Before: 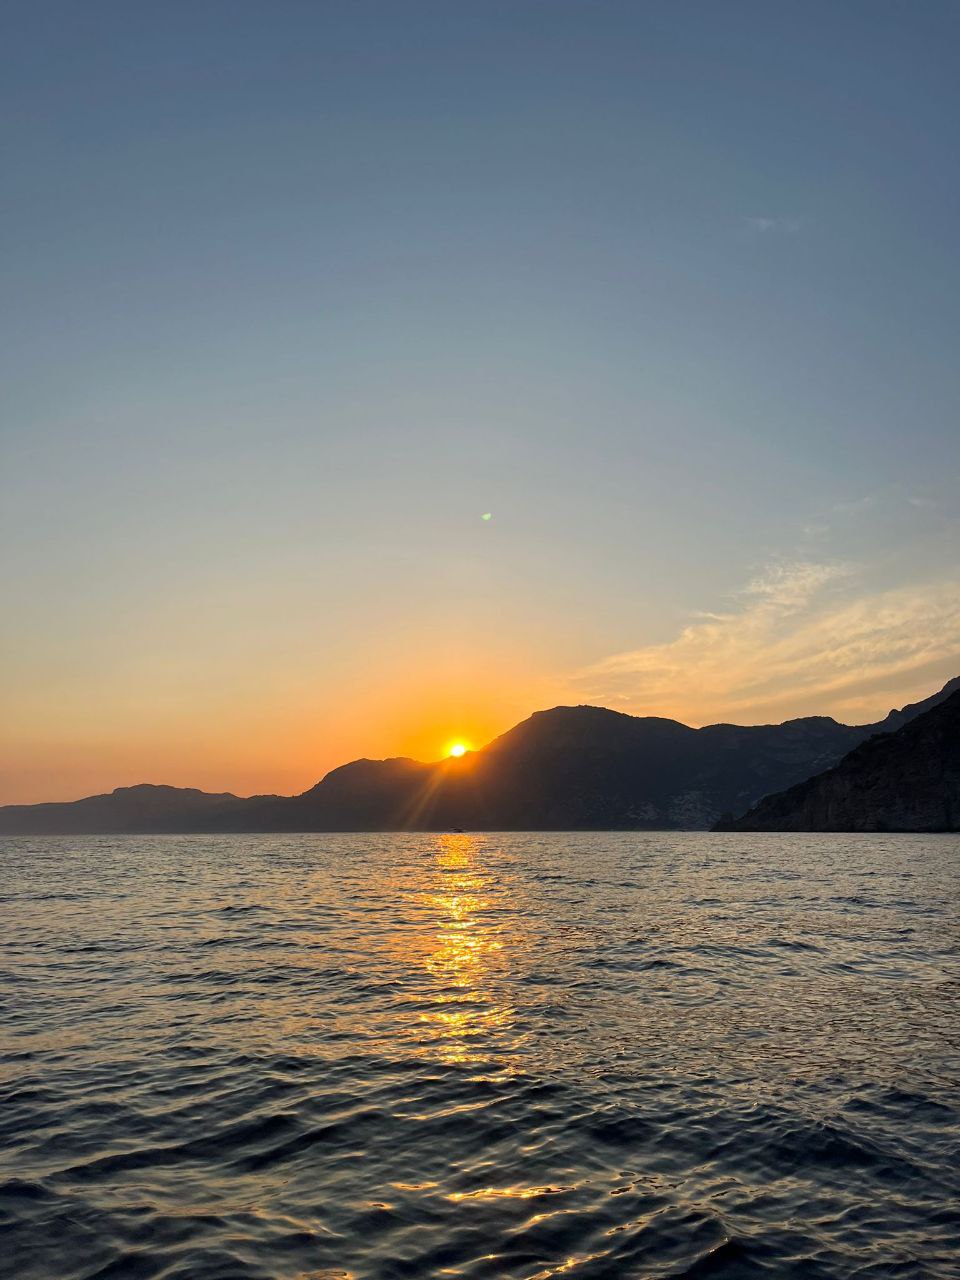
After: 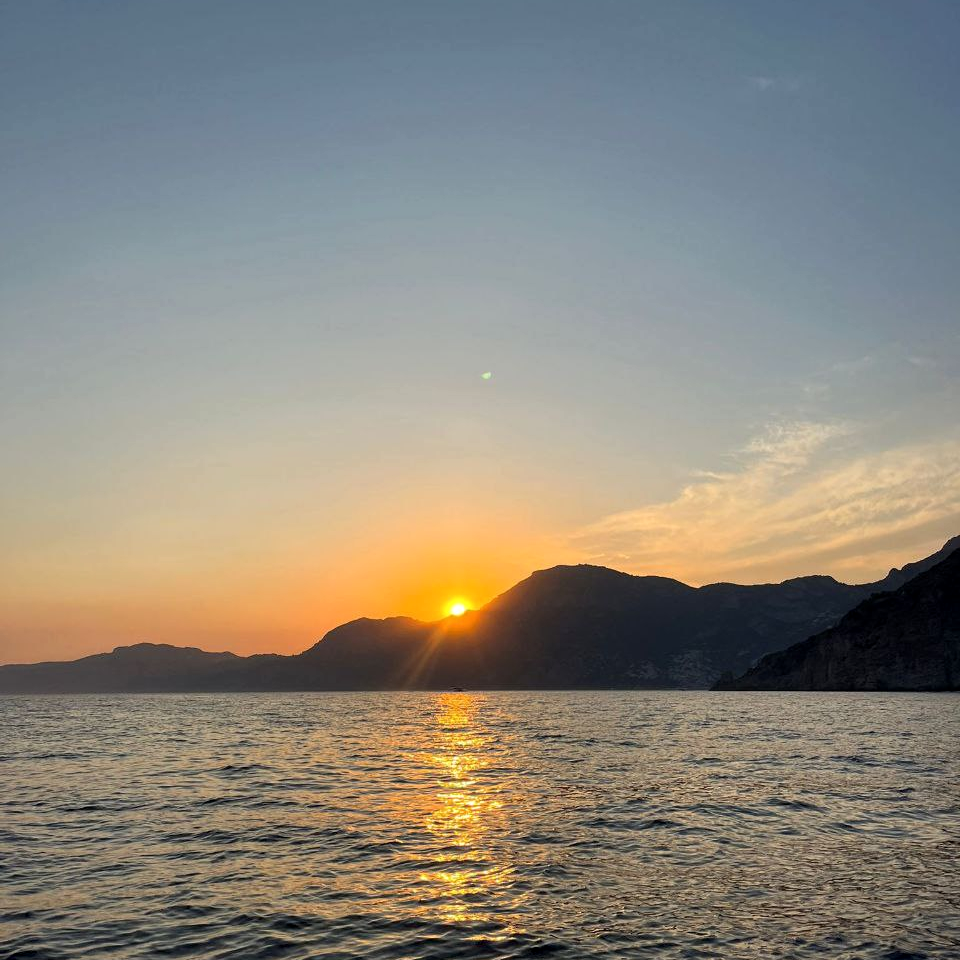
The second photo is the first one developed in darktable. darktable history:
local contrast: highlights 100%, shadows 100%, detail 120%, midtone range 0.2
contrast brightness saturation: contrast 0.05
crop: top 11.038%, bottom 13.962%
